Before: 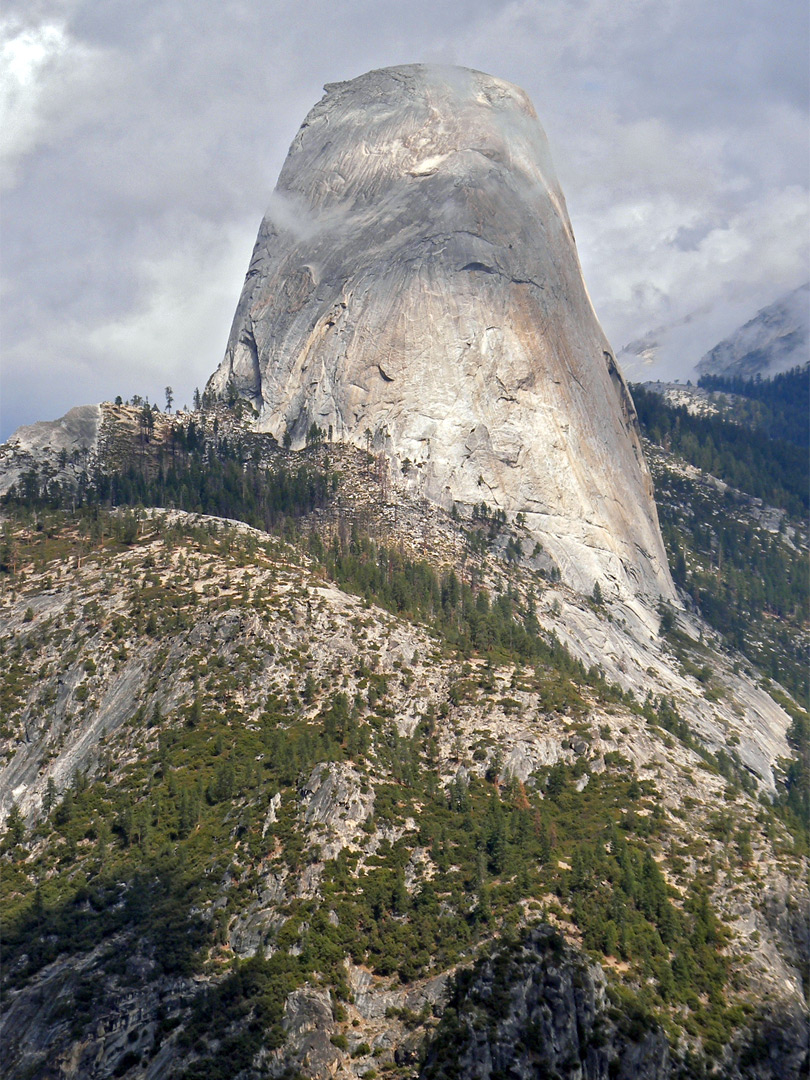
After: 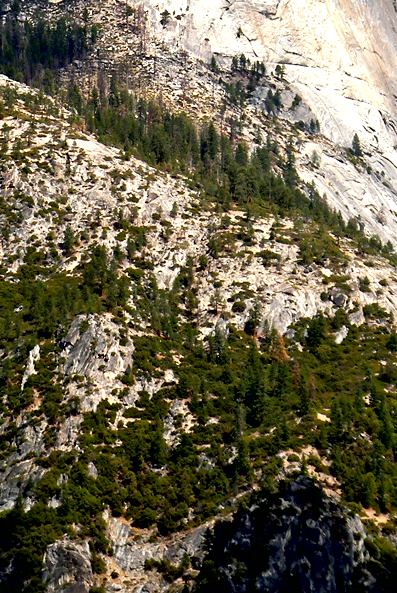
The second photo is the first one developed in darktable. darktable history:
contrast brightness saturation: saturation 0.133
exposure: black level correction 0.029, exposure -0.082 EV, compensate highlight preservation false
crop: left 29.78%, top 41.497%, right 21.194%, bottom 3.509%
tone equalizer: -8 EV -0.748 EV, -7 EV -0.726 EV, -6 EV -0.561 EV, -5 EV -0.377 EV, -3 EV 0.39 EV, -2 EV 0.6 EV, -1 EV 0.687 EV, +0 EV 0.726 EV, edges refinement/feathering 500, mask exposure compensation -1.57 EV, preserve details no
